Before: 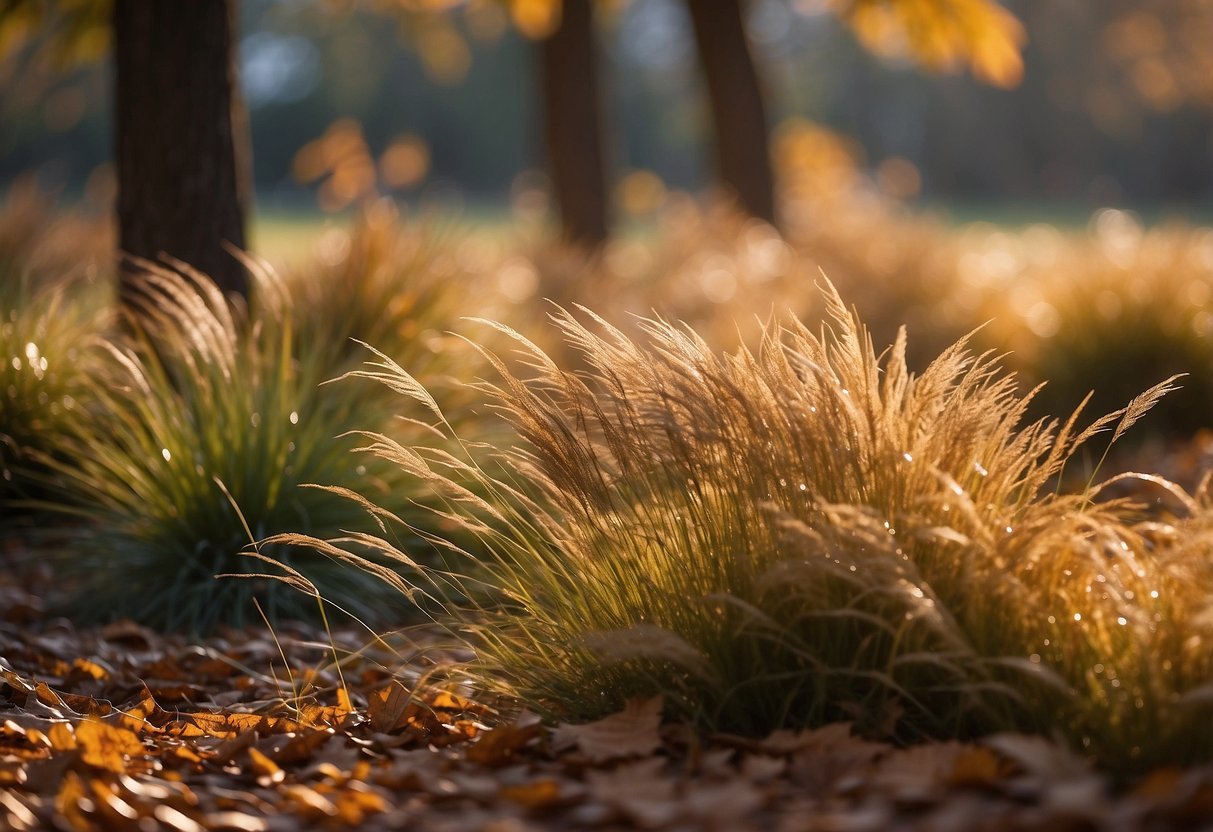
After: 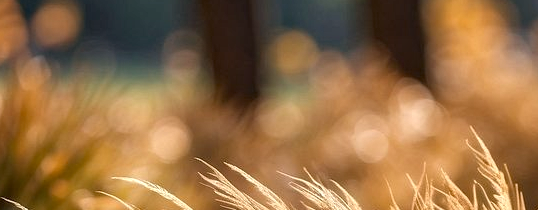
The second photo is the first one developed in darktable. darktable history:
haze removal: strength 0.29, distance 0.252, adaptive false
crop: left 28.712%, top 16.849%, right 26.866%, bottom 57.891%
local contrast: detail 135%, midtone range 0.745
